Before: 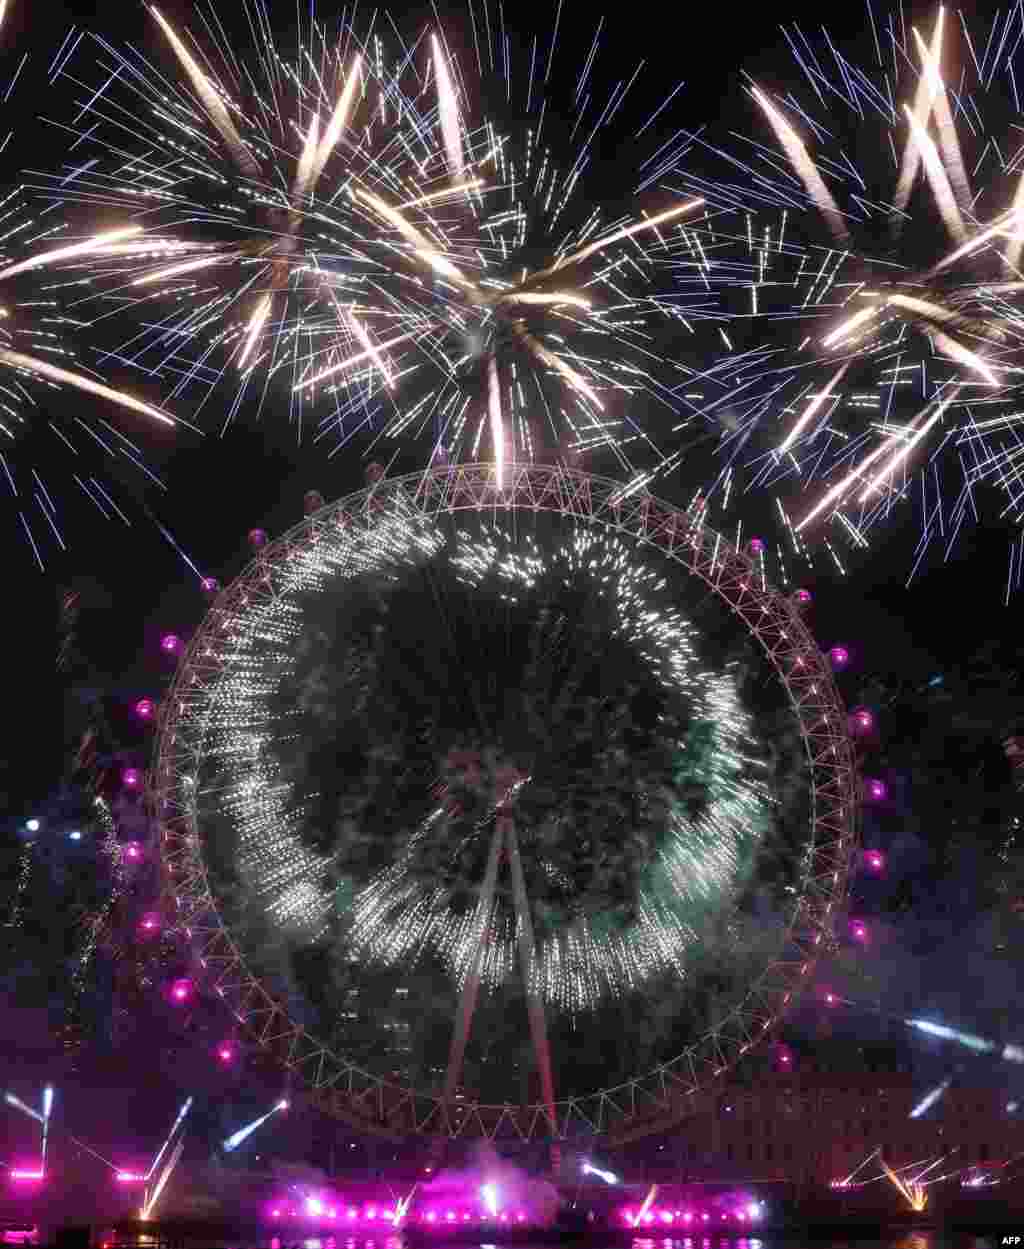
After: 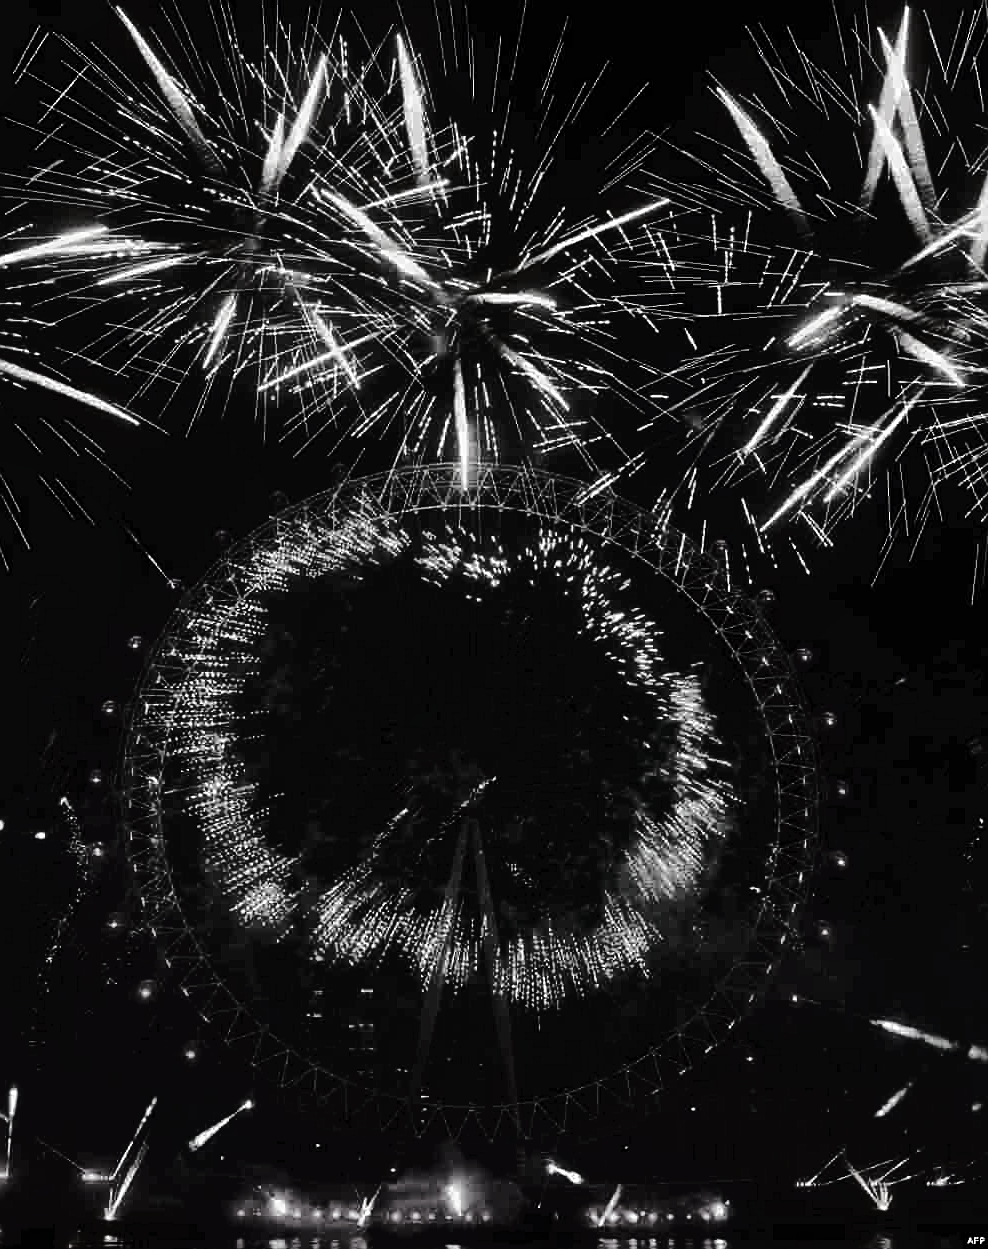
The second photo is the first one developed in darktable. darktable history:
shadows and highlights: shadows 20.74, highlights -82.12, soften with gaussian
crop and rotate: left 3.453%
contrast brightness saturation: contrast -0.028, brightness -0.59, saturation -0.982
sharpen: on, module defaults
tone curve: curves: ch0 [(0, 0) (0.003, 0.021) (0.011, 0.021) (0.025, 0.021) (0.044, 0.033) (0.069, 0.053) (0.1, 0.08) (0.136, 0.114) (0.177, 0.171) (0.224, 0.246) (0.277, 0.332) (0.335, 0.424) (0.399, 0.496) (0.468, 0.561) (0.543, 0.627) (0.623, 0.685) (0.709, 0.741) (0.801, 0.813) (0.898, 0.902) (1, 1)], color space Lab, independent channels, preserve colors none
color balance rgb: shadows lift › hue 87.88°, linear chroma grading › global chroma 49.703%, perceptual saturation grading › global saturation 30.933%
